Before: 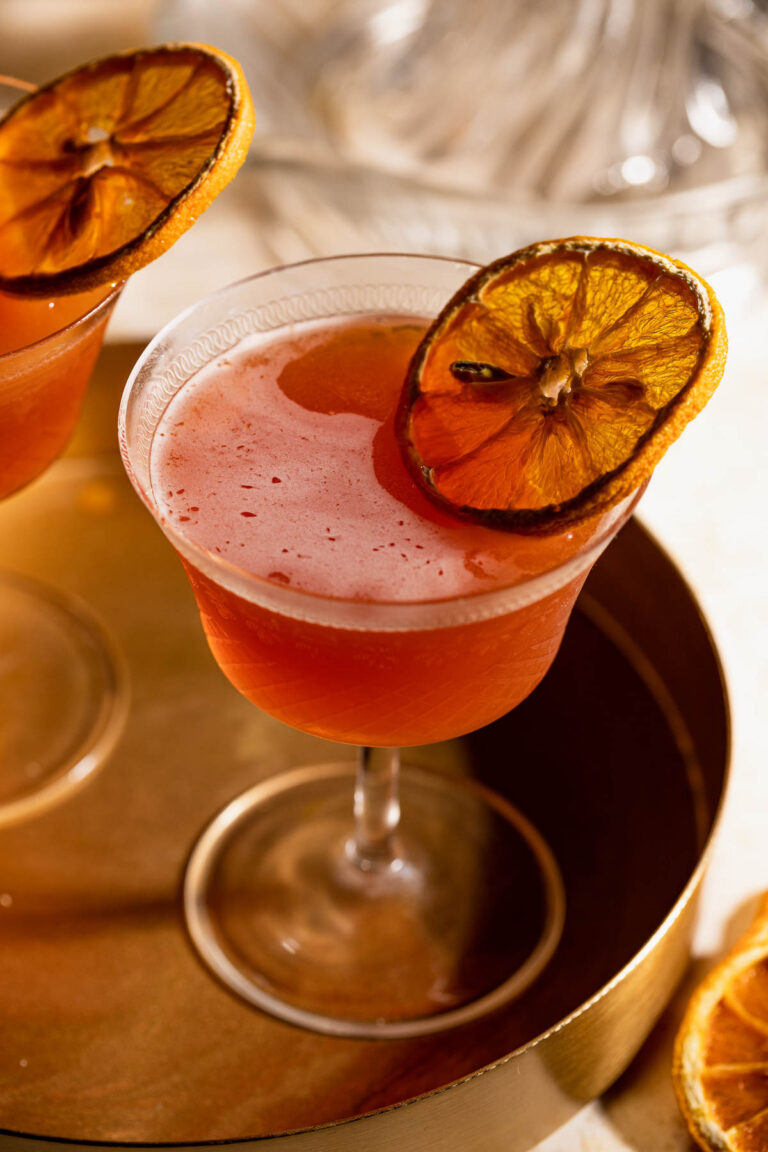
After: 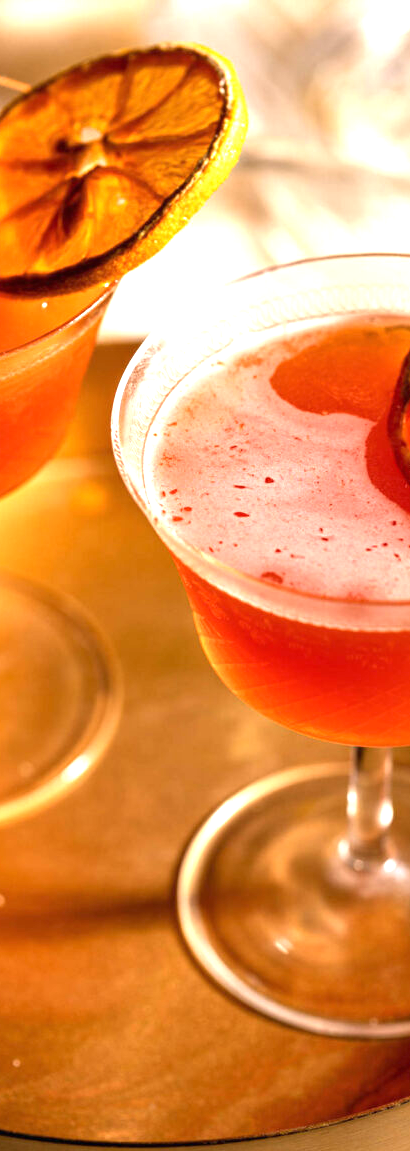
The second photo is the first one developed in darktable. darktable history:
crop: left 0.954%, right 45.532%, bottom 0.082%
exposure: black level correction 0, exposure 1.189 EV, compensate highlight preservation false
